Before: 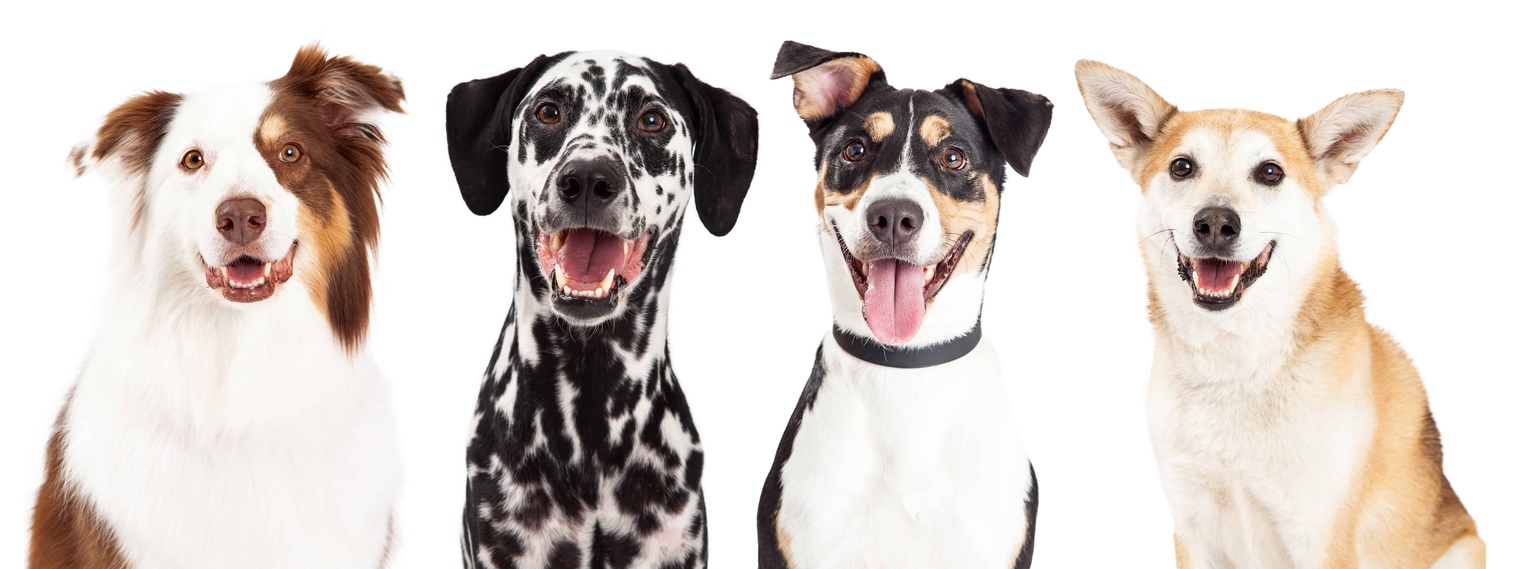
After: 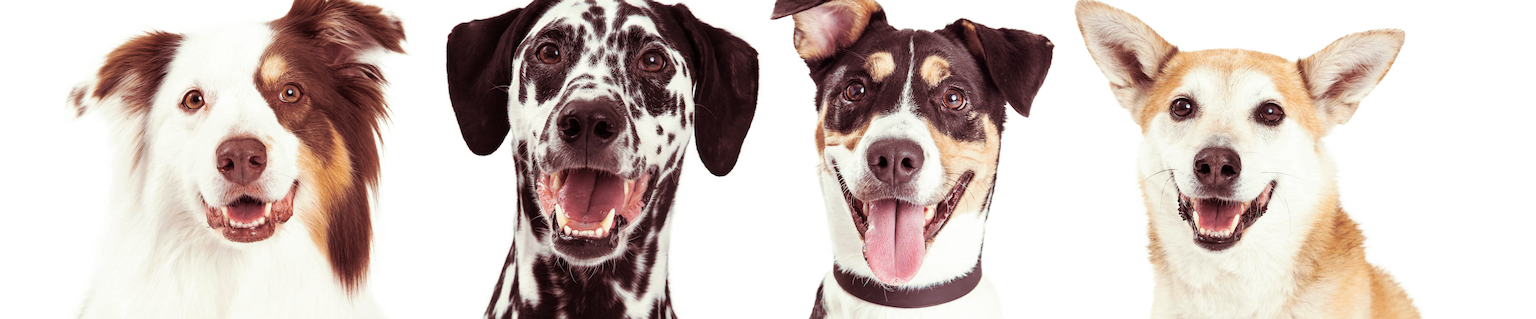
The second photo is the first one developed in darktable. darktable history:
split-toning: on, module defaults
crop and rotate: top 10.605%, bottom 33.274%
